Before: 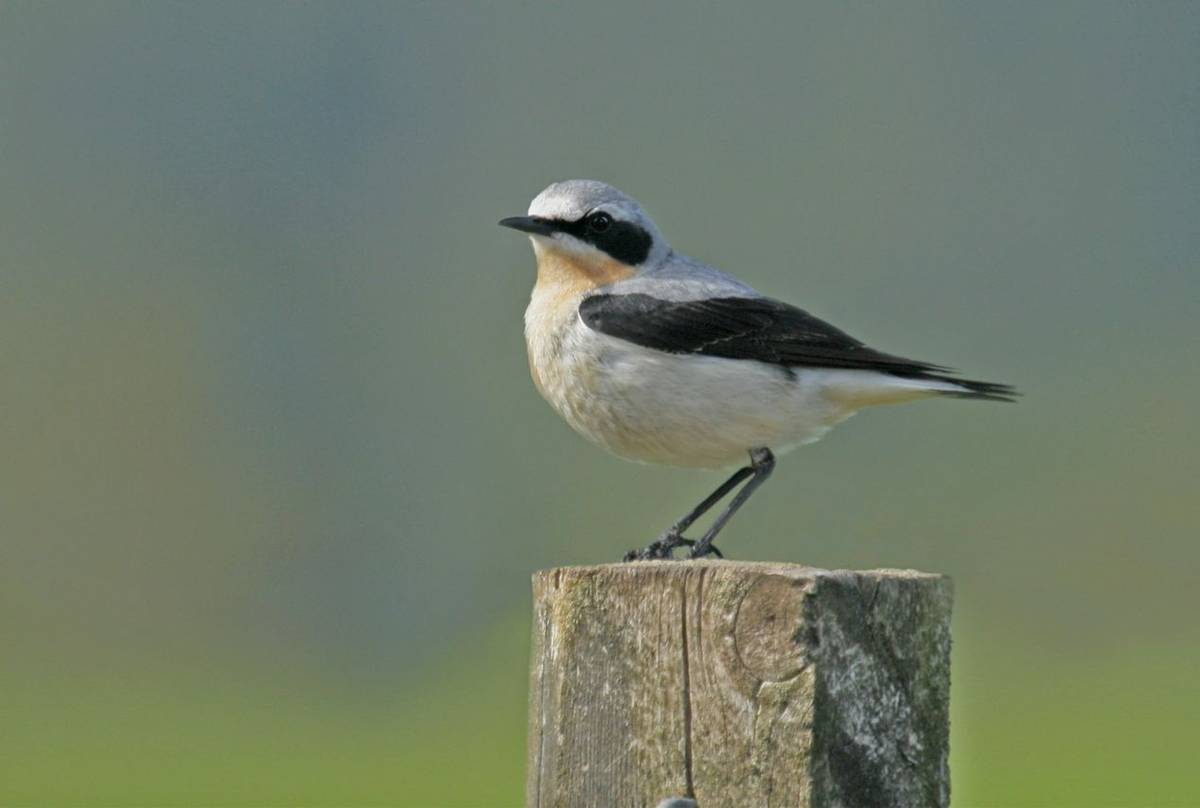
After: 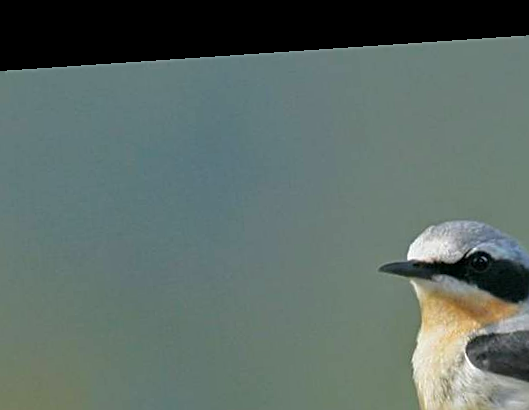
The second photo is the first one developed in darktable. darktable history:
color correction: saturation 1.32
rotate and perspective: rotation -4.2°, shear 0.006, automatic cropping off
bloom: size 13.65%, threshold 98.39%, strength 4.82%
sharpen: on, module defaults
crop and rotate: left 10.817%, top 0.062%, right 47.194%, bottom 53.626%
tone equalizer: on, module defaults
